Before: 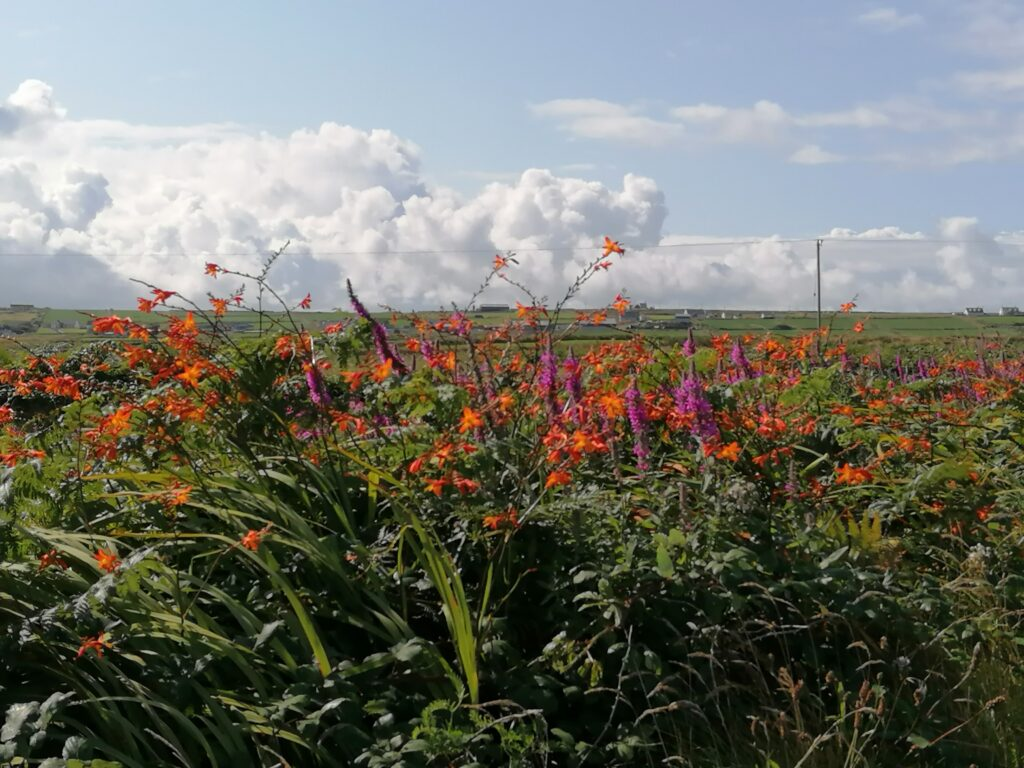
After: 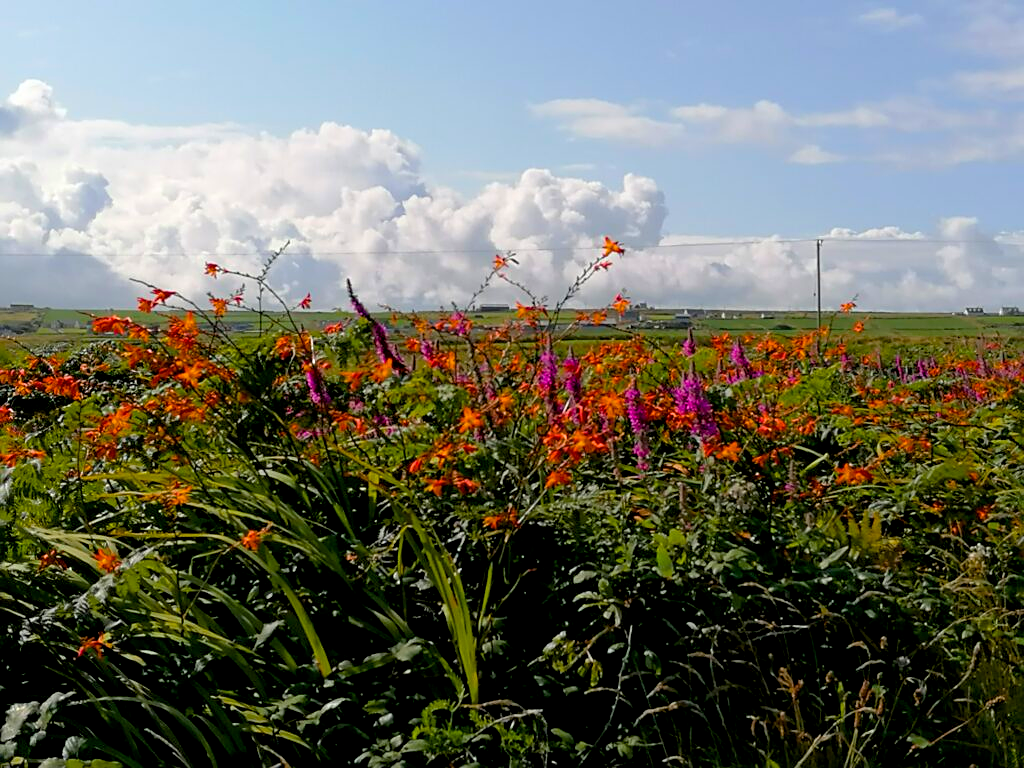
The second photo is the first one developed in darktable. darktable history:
exposure: black level correction 0.01, exposure 0.011 EV, compensate highlight preservation false
color balance rgb: linear chroma grading › global chroma 15%, perceptual saturation grading › global saturation 30%
sharpen: on, module defaults
